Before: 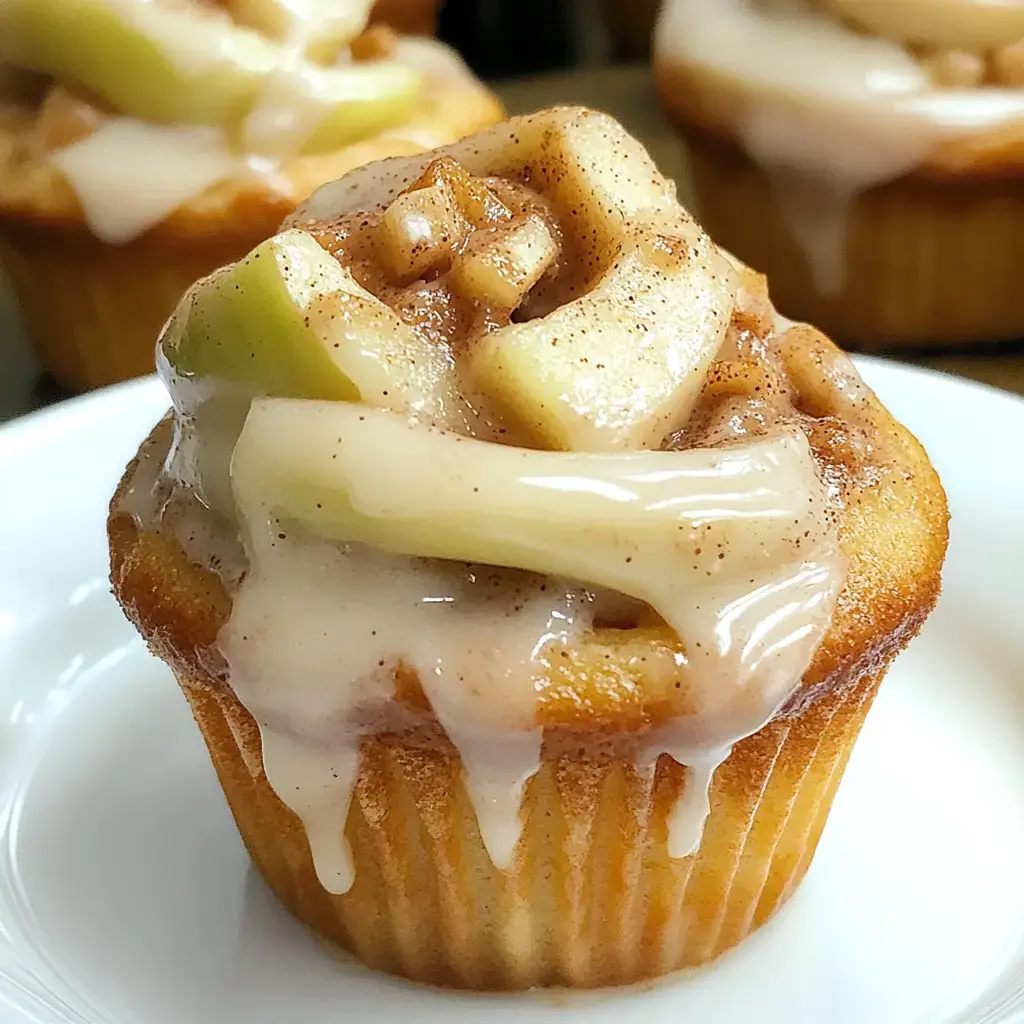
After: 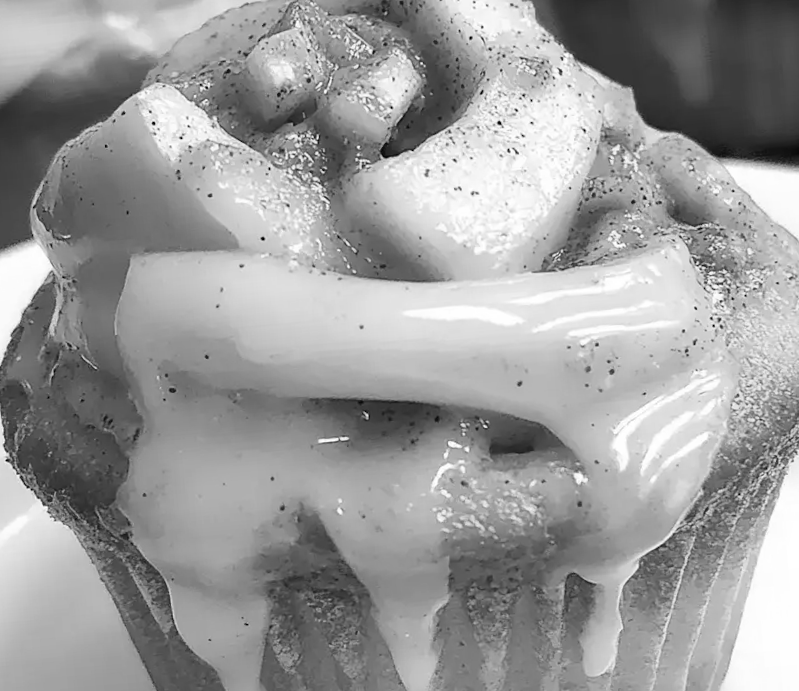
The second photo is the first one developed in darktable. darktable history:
rotate and perspective: rotation -5°, crop left 0.05, crop right 0.952, crop top 0.11, crop bottom 0.89
monochrome: a 2.21, b -1.33, size 2.2
crop and rotate: left 10.071%, top 10.071%, right 10.02%, bottom 10.02%
color correction: highlights a* -4.18, highlights b* -10.81
